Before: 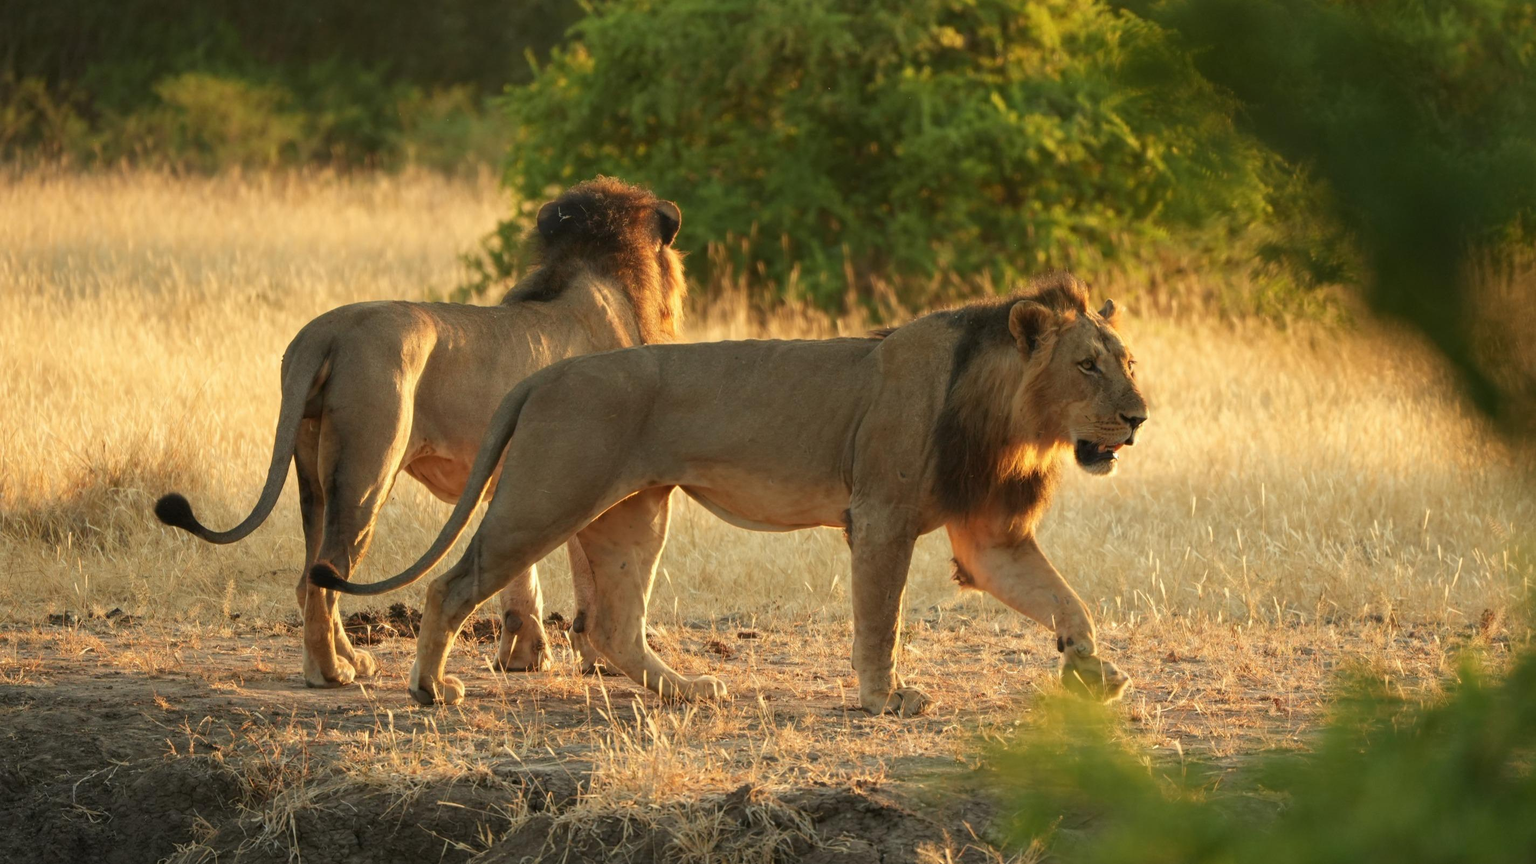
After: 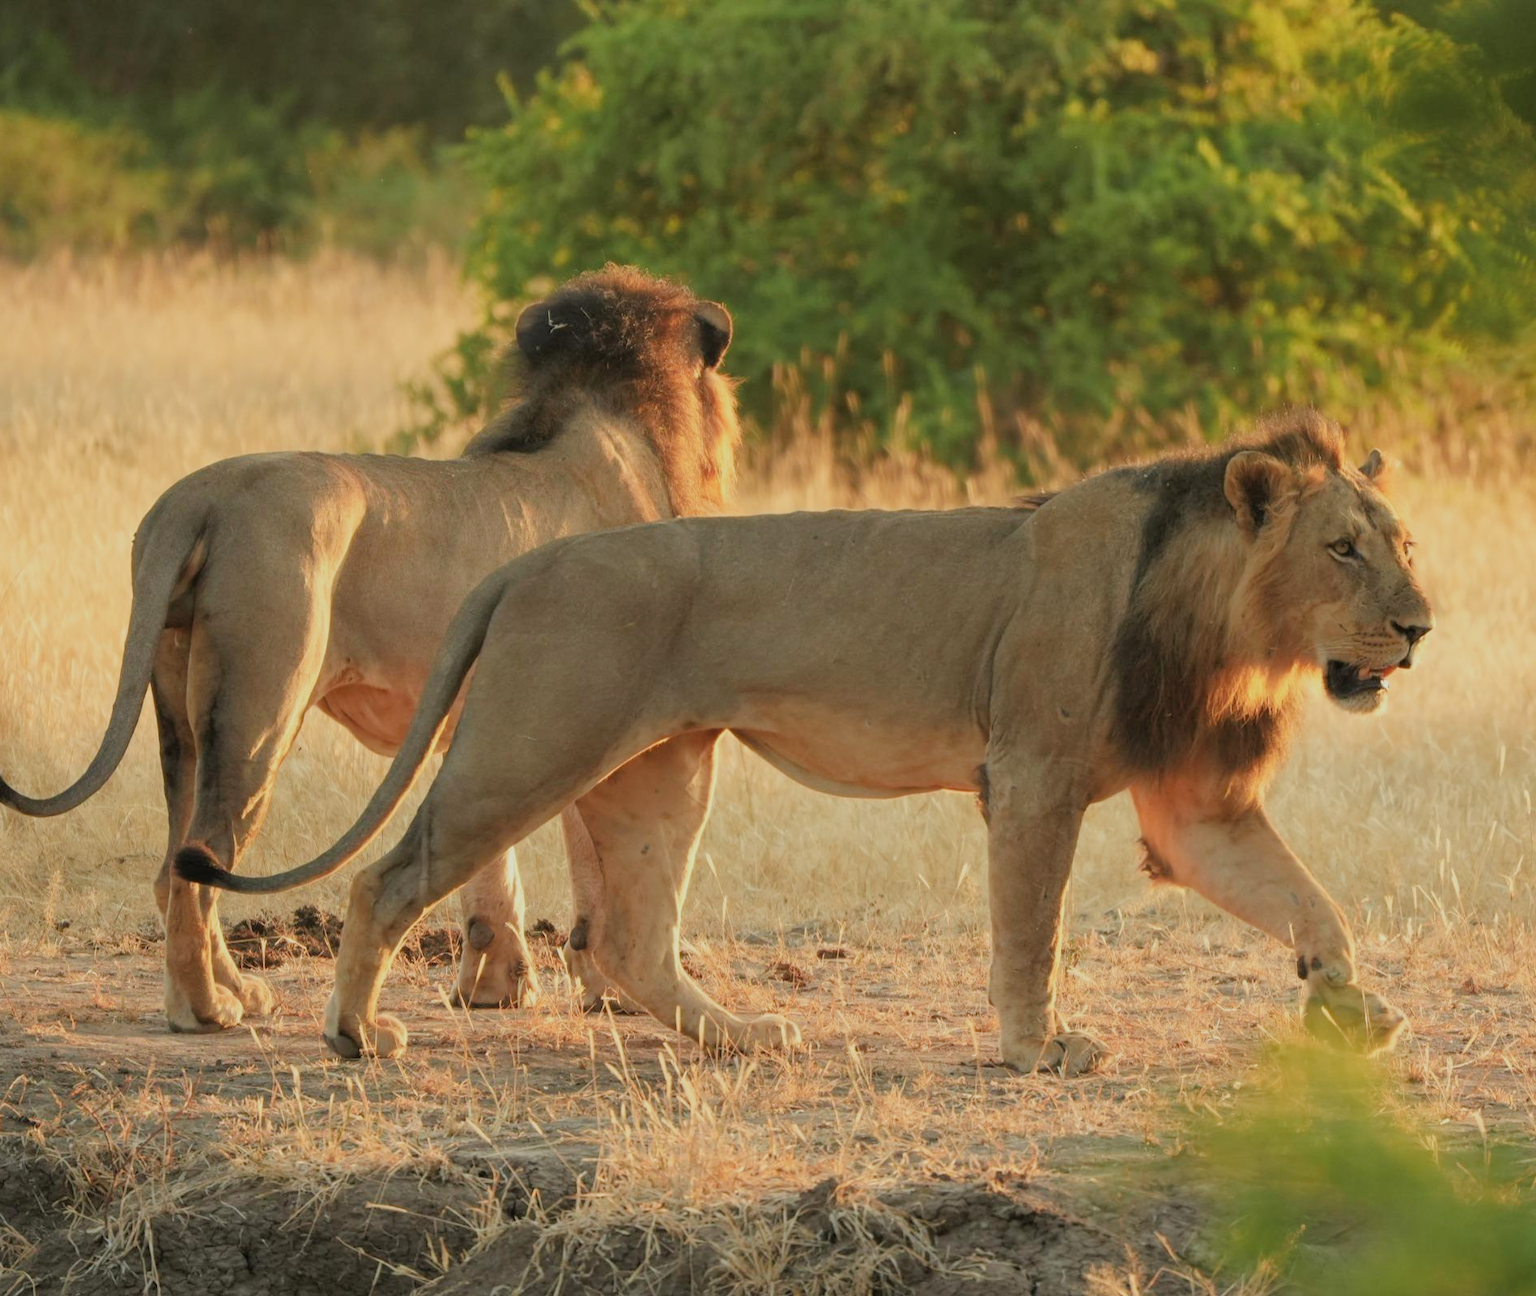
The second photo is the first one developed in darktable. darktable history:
crop and rotate: left 12.633%, right 20.778%
exposure: black level correction -0.002, exposure 0.547 EV, compensate highlight preservation false
filmic rgb: black relative exposure -8.81 EV, white relative exposure 4.98 EV, threshold 3.04 EV, target black luminance 0%, hardness 3.77, latitude 66.64%, contrast 0.818, highlights saturation mix 11.09%, shadows ↔ highlights balance 20.09%, enable highlight reconstruction true
